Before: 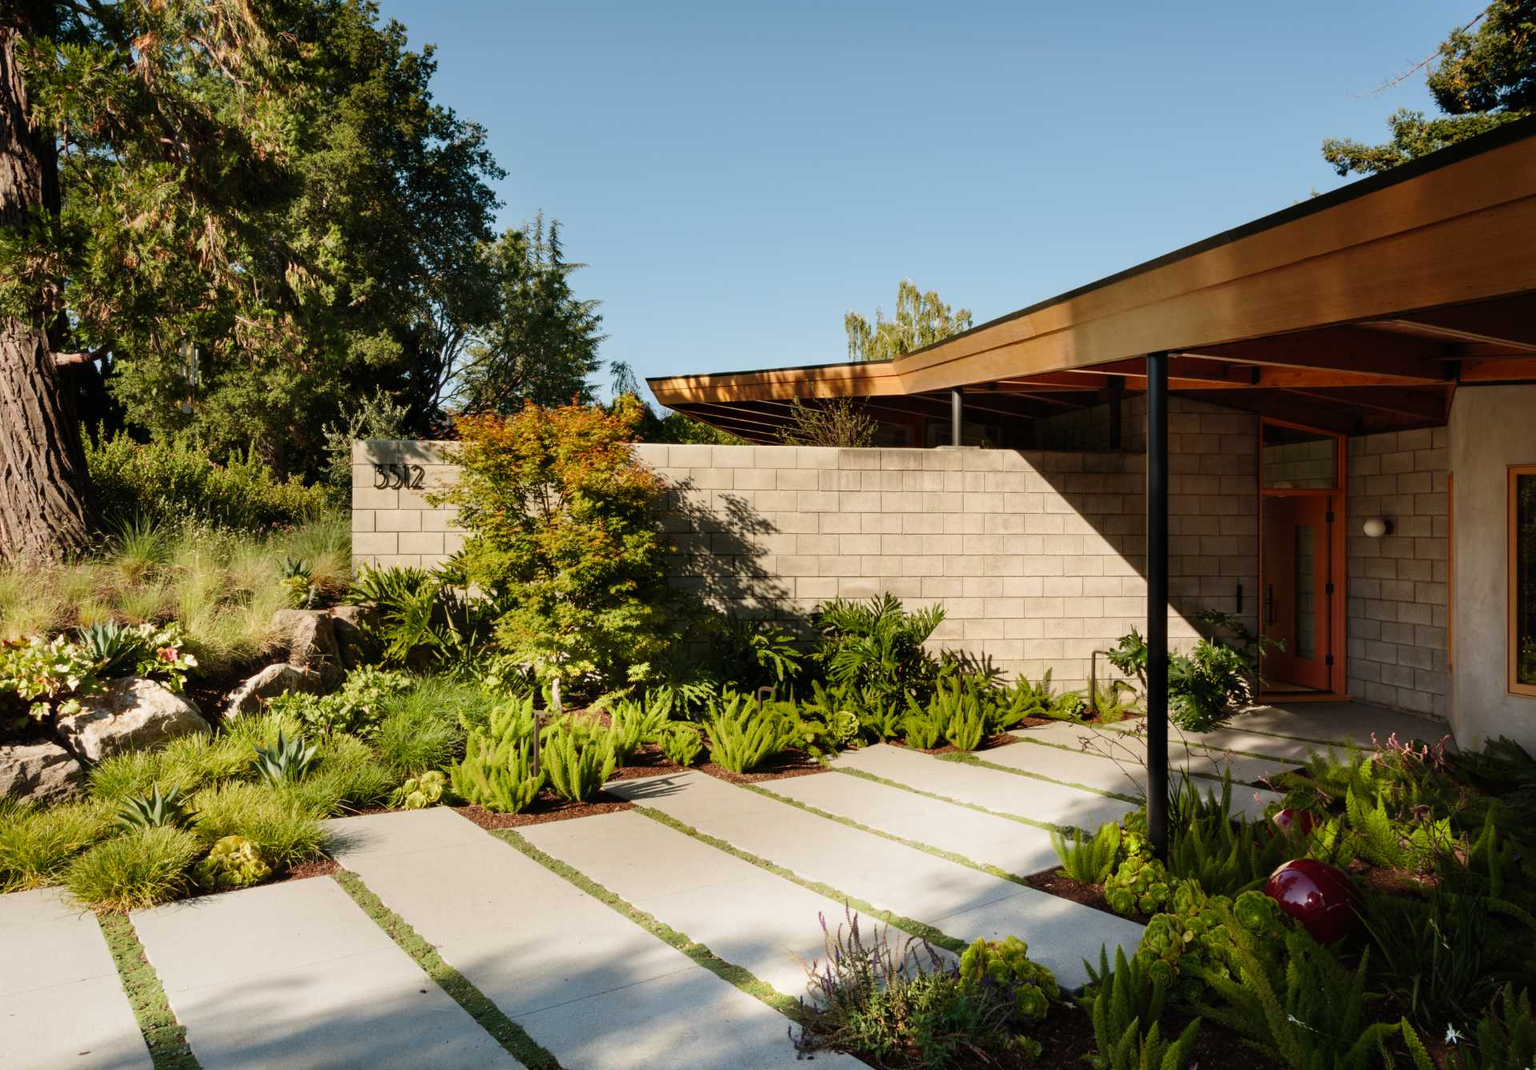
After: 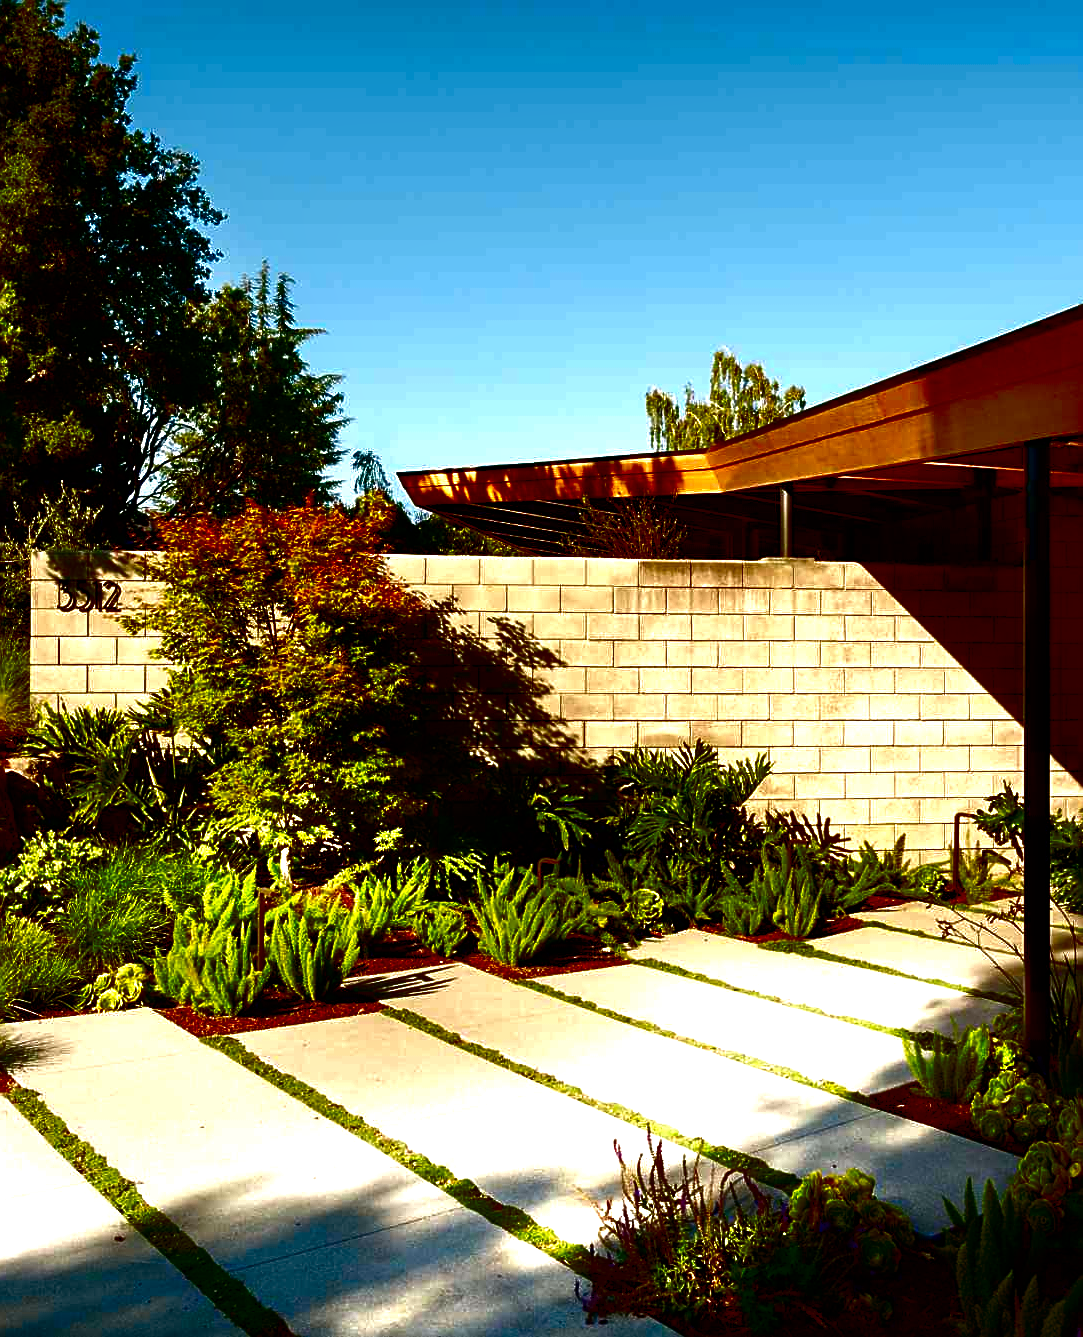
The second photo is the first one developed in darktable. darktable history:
color balance rgb: power › chroma 0.665%, power › hue 60°, perceptual saturation grading › global saturation 0.039%, perceptual saturation grading › highlights -17.096%, perceptual saturation grading › mid-tones 32.556%, perceptual saturation grading › shadows 50.486%, global vibrance 9.991%
contrast brightness saturation: brightness -0.986, saturation 0.986
sharpen: amount 0.583
crop: left 21.359%, right 22.217%
tone equalizer: -8 EV -0.722 EV, -7 EV -0.692 EV, -6 EV -0.613 EV, -5 EV -0.4 EV, -3 EV 0.384 EV, -2 EV 0.6 EV, -1 EV 0.674 EV, +0 EV 0.74 EV
